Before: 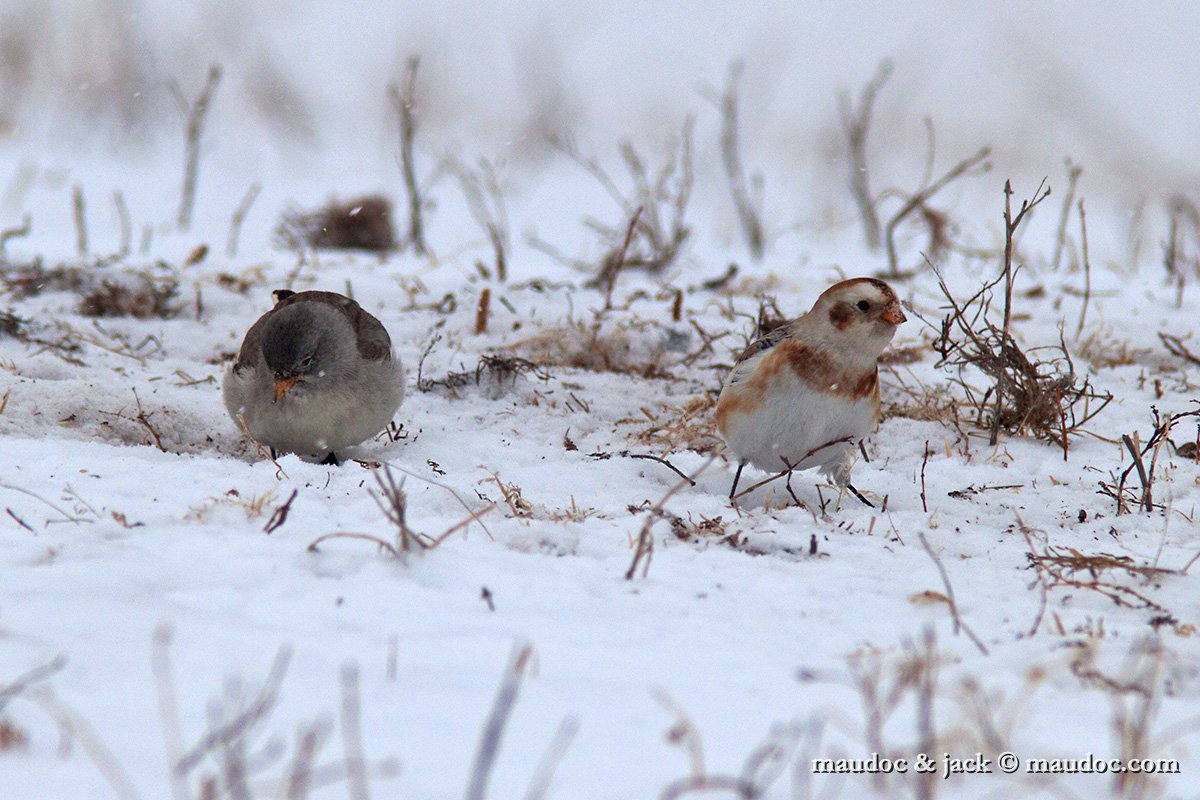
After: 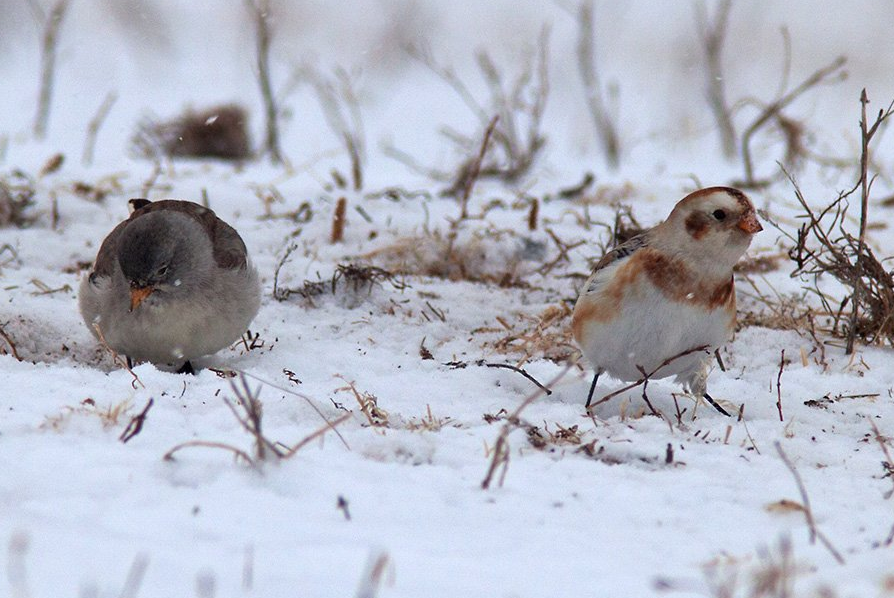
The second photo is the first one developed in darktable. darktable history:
crop and rotate: left 12.078%, top 11.492%, right 13.373%, bottom 13.702%
